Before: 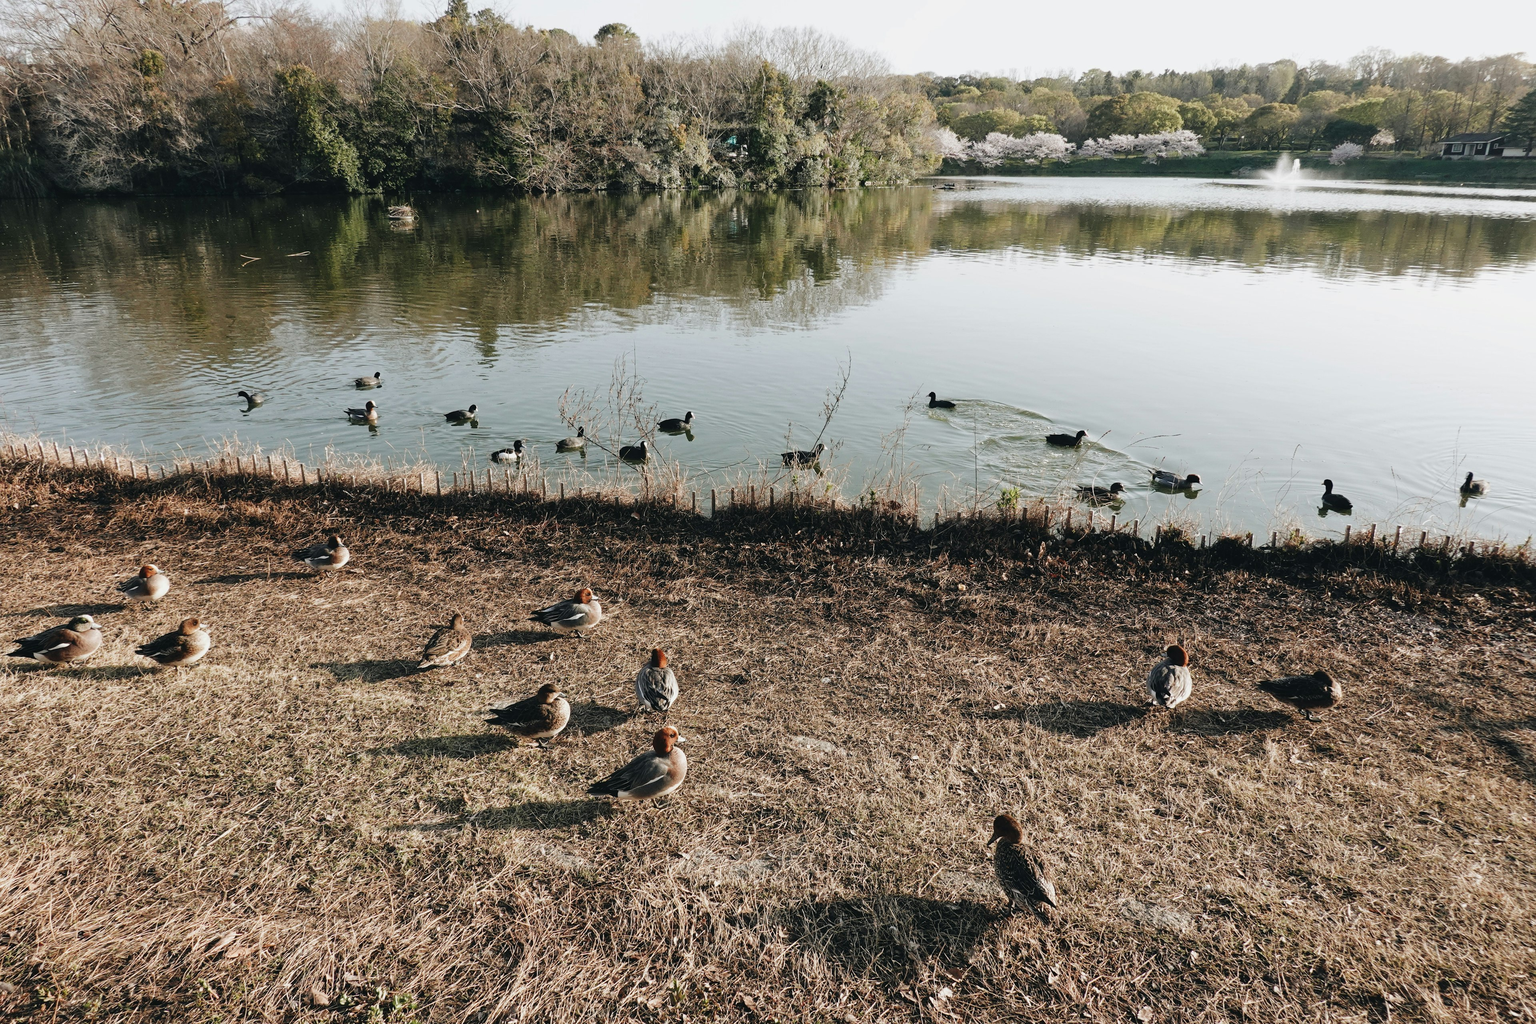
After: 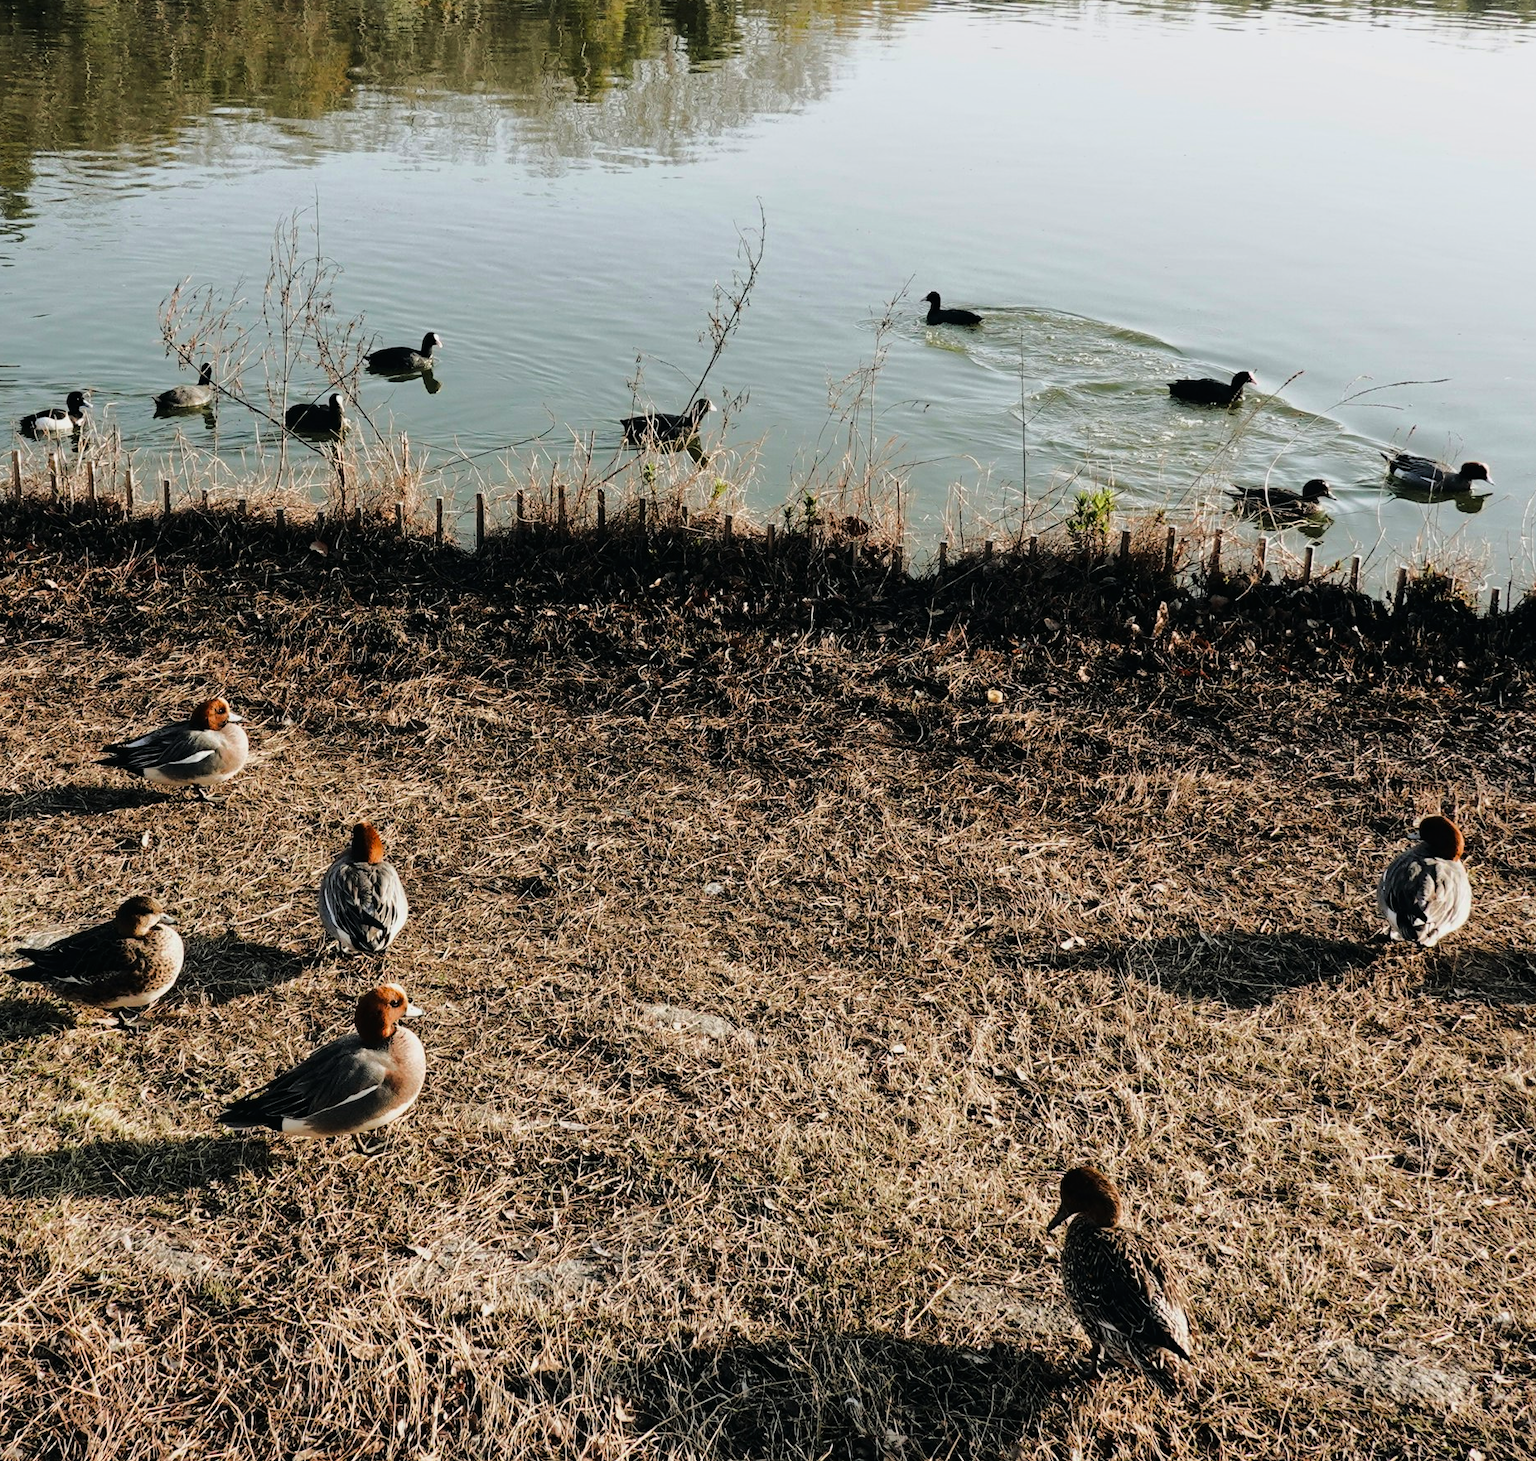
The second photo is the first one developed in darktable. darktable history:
crop: left 31.364%, top 24.552%, right 20.352%, bottom 6.516%
color balance rgb: perceptual saturation grading › global saturation 19.356%, global vibrance 20%
tone curve: curves: ch0 [(0.003, 0) (0.066, 0.023) (0.154, 0.082) (0.281, 0.221) (0.405, 0.389) (0.517, 0.553) (0.716, 0.743) (0.822, 0.882) (1, 1)]; ch1 [(0, 0) (0.164, 0.115) (0.337, 0.332) (0.39, 0.398) (0.464, 0.461) (0.501, 0.5) (0.521, 0.526) (0.571, 0.606) (0.656, 0.677) (0.723, 0.731) (0.811, 0.796) (1, 1)]; ch2 [(0, 0) (0.337, 0.382) (0.464, 0.476) (0.501, 0.502) (0.527, 0.54) (0.556, 0.567) (0.575, 0.606) (0.659, 0.736) (1, 1)], color space Lab, linked channels, preserve colors none
color correction: highlights b* -0.012, saturation 0.975
shadows and highlights: shadows -20.36, white point adjustment -2.18, highlights -34.83
tone equalizer: on, module defaults
